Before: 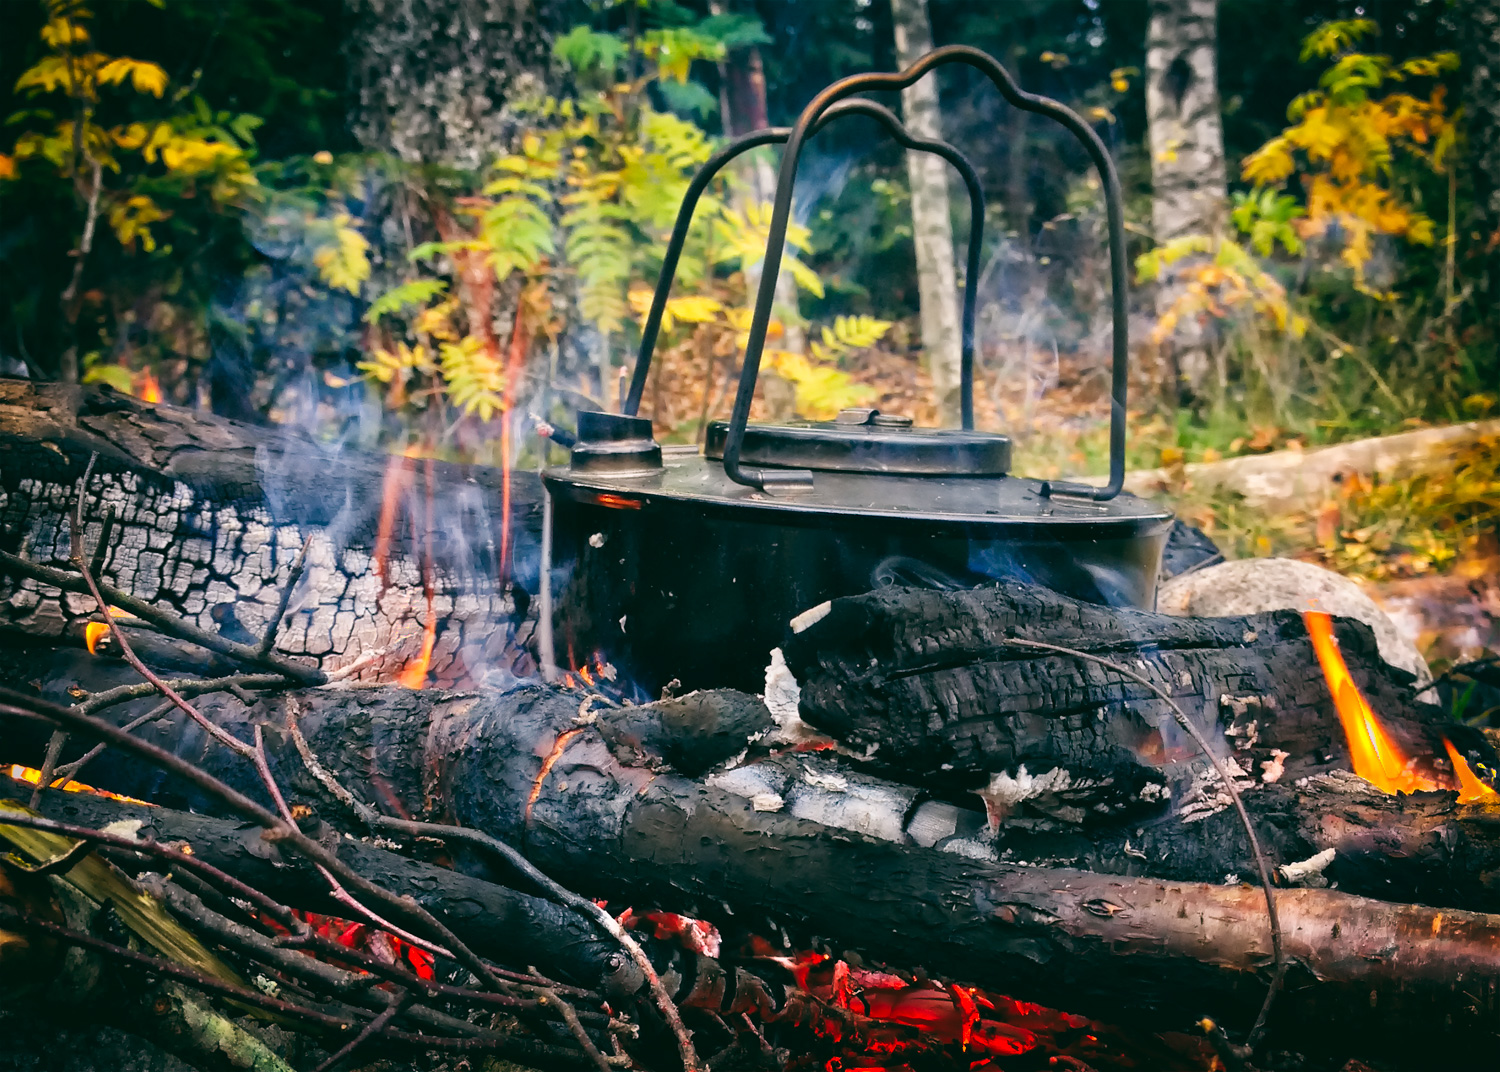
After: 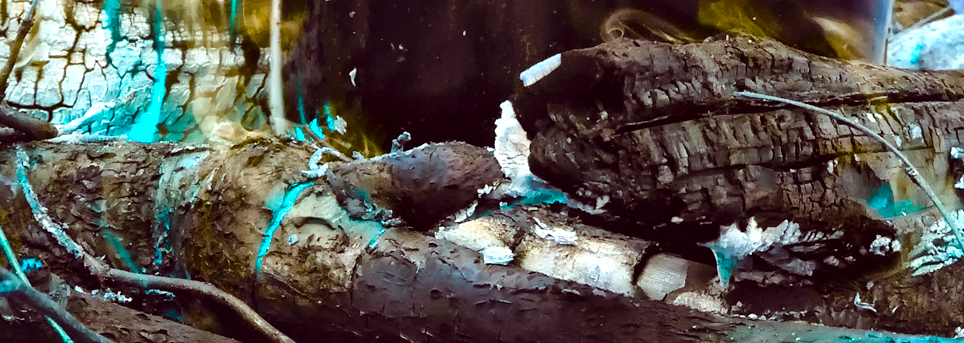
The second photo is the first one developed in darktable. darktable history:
crop: left 18.058%, top 51.051%, right 17.634%, bottom 16.906%
tone equalizer: -8 EV -0.438 EV, -7 EV -0.404 EV, -6 EV -0.333 EV, -5 EV -0.234 EV, -3 EV 0.215 EV, -2 EV 0.327 EV, -1 EV 0.405 EV, +0 EV 0.406 EV, smoothing diameter 24.8%, edges refinement/feathering 13.32, preserve details guided filter
contrast brightness saturation: saturation -0.069
local contrast: mode bilateral grid, contrast 21, coarseness 50, detail 171%, midtone range 0.2
color balance rgb: power › hue 208.89°, perceptual saturation grading › global saturation 19.306%, hue shift 178.88°, global vibrance 49.561%, contrast 0.494%
